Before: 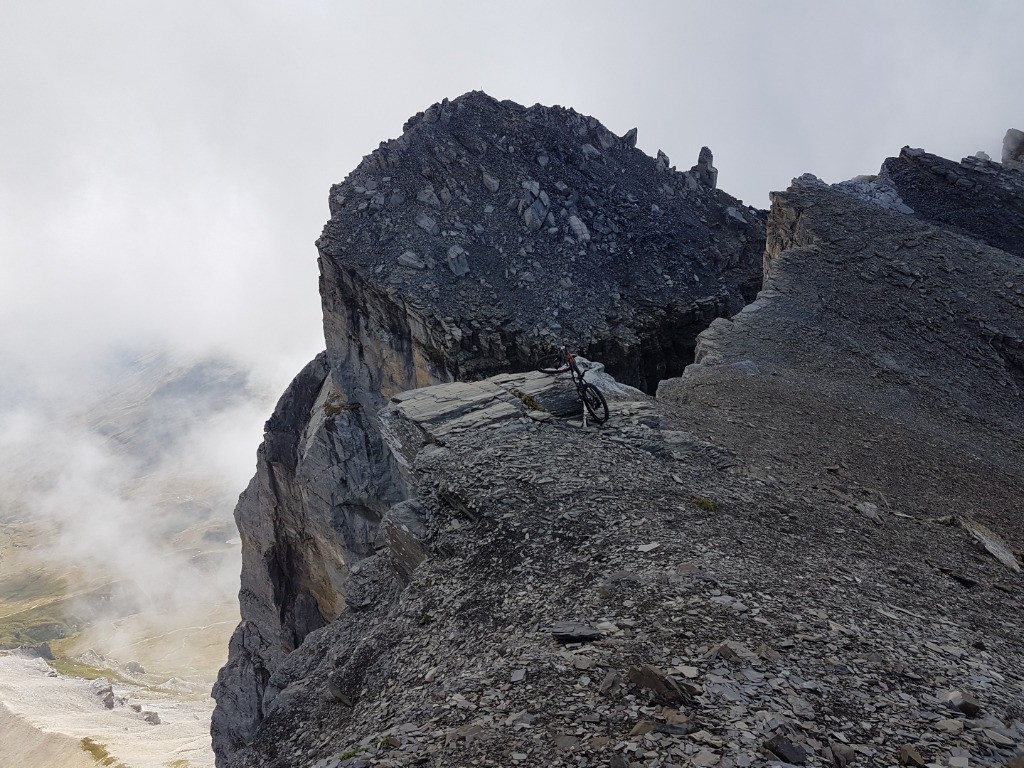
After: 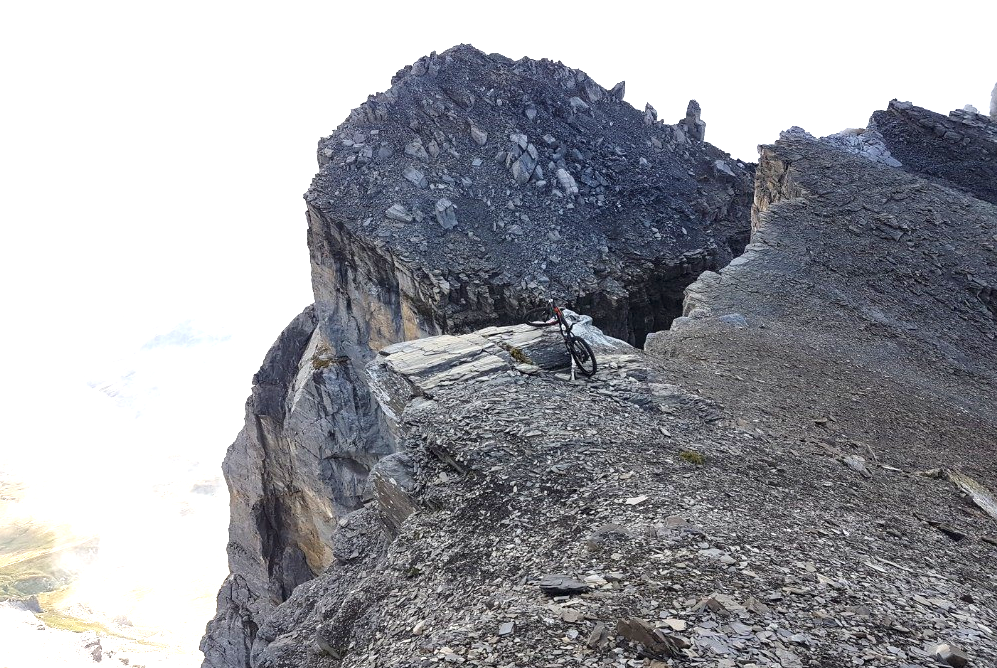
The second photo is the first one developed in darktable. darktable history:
crop: left 1.257%, top 6.15%, right 1.355%, bottom 6.77%
exposure: black level correction 0, exposure 1.383 EV, compensate highlight preservation false
